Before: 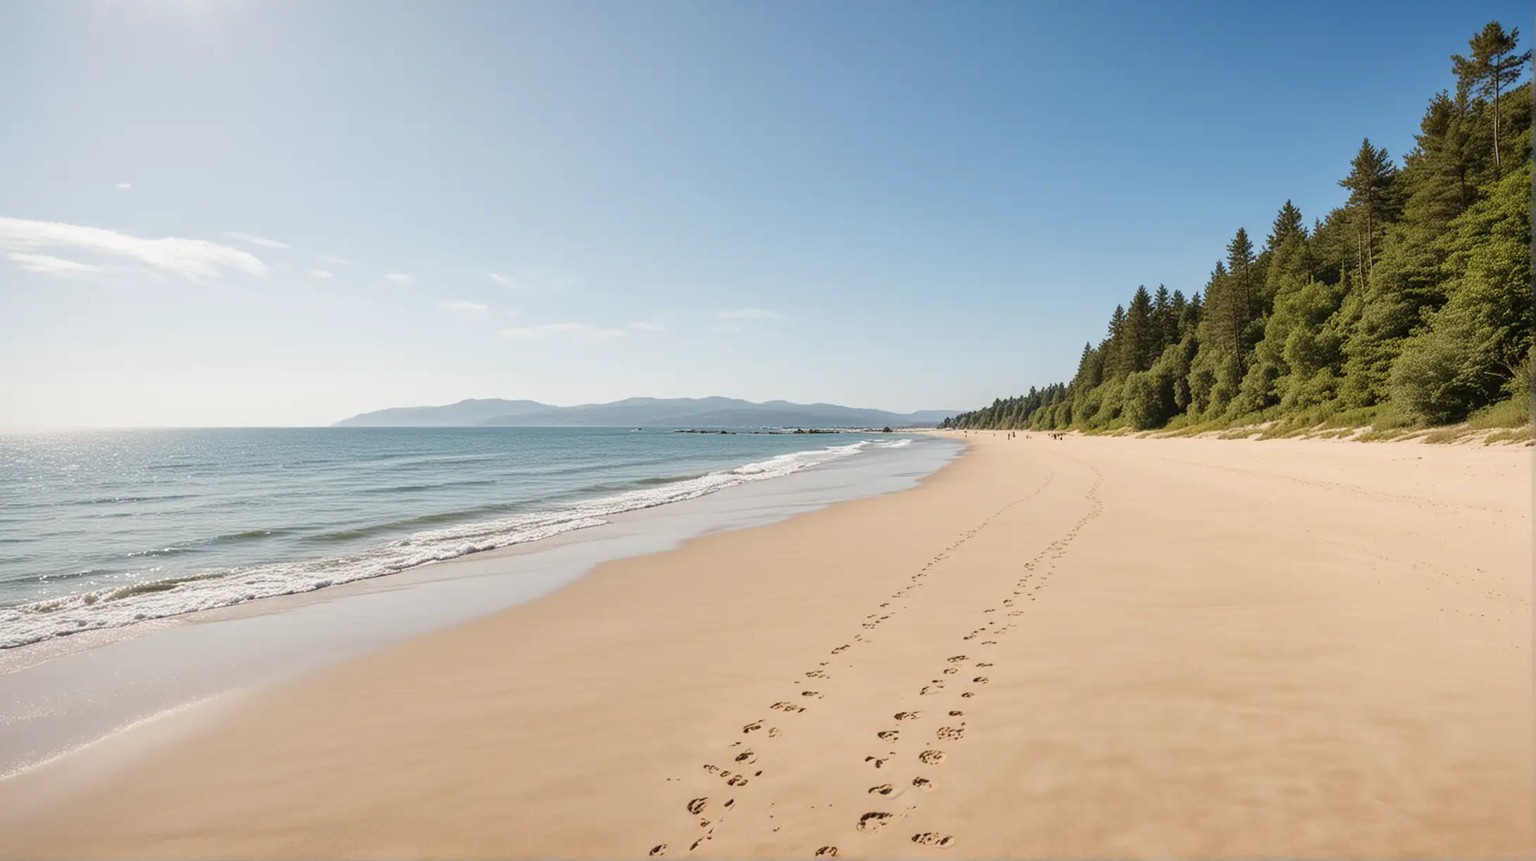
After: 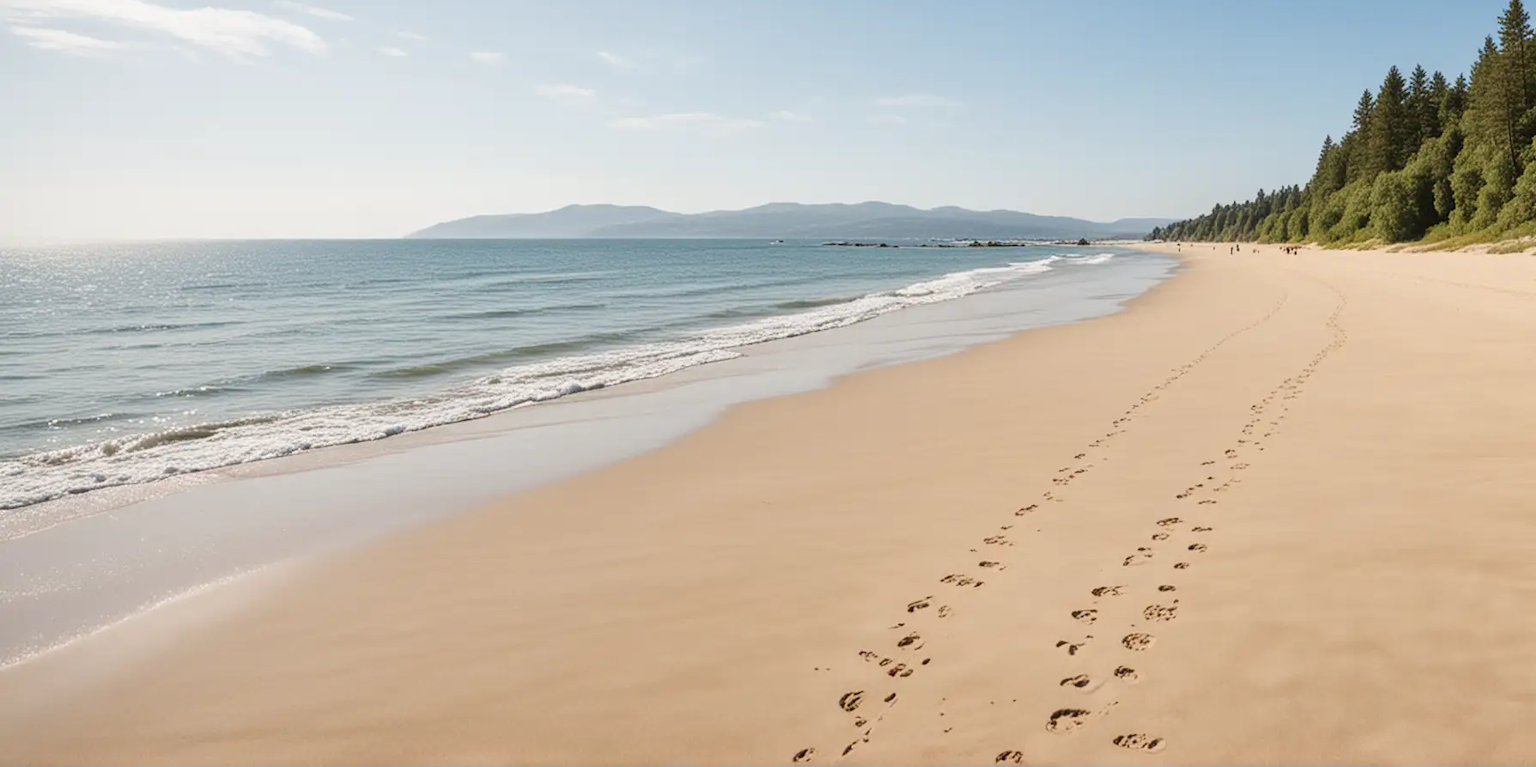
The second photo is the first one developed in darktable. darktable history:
crop: top 26.954%, right 18.057%
